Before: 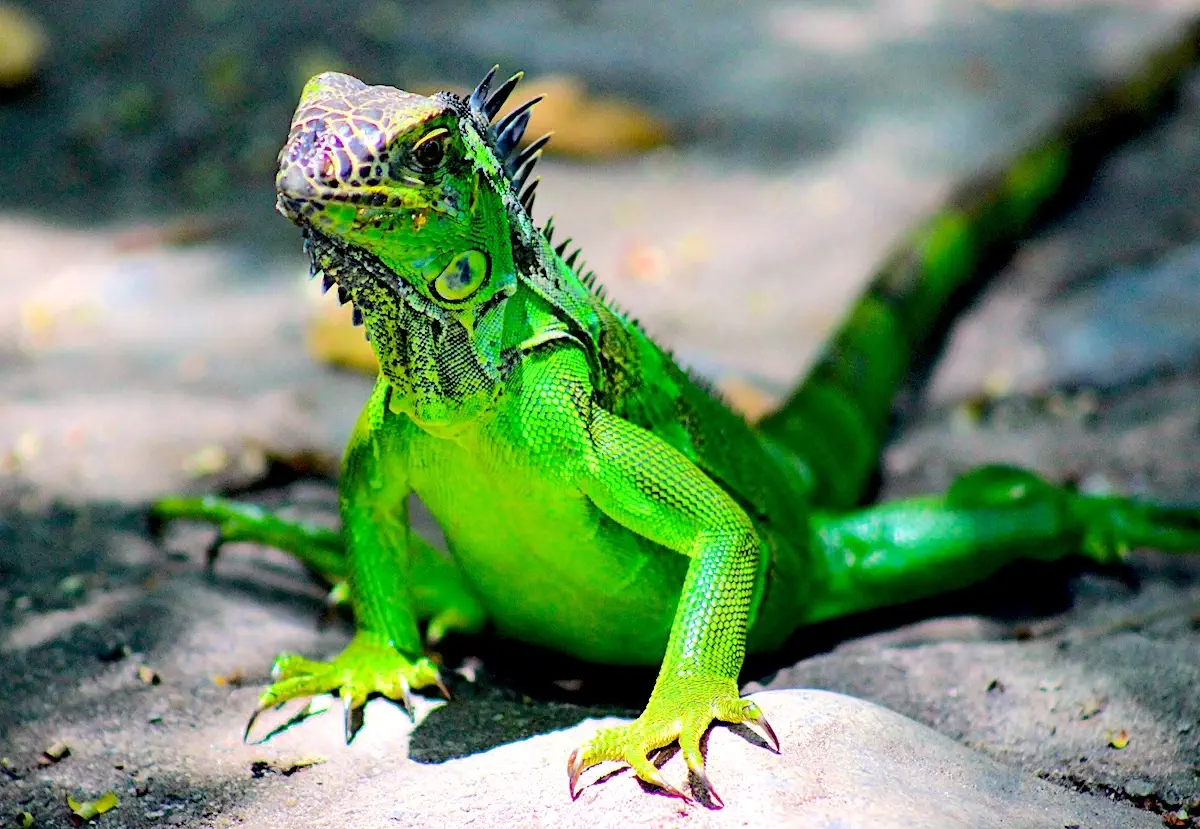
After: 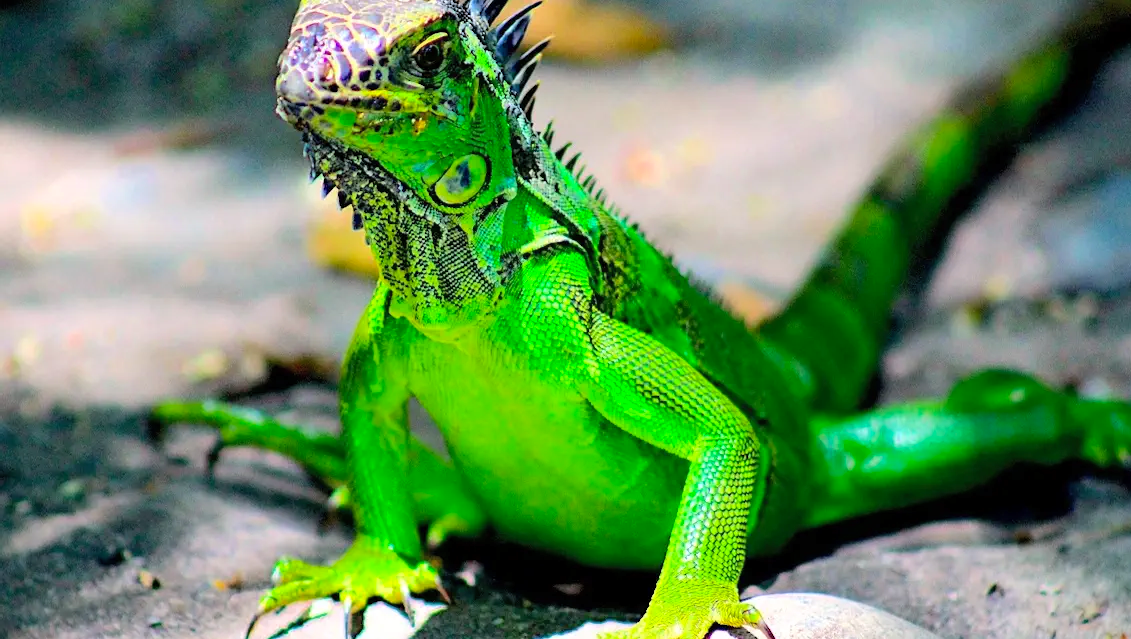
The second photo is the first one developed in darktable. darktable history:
contrast brightness saturation: contrast 0.03, brightness 0.06, saturation 0.13
crop and rotate: angle 0.03°, top 11.643%, right 5.651%, bottom 11.189%
base curve: curves: ch0 [(0, 0) (0.472, 0.455) (1, 1)], preserve colors none
